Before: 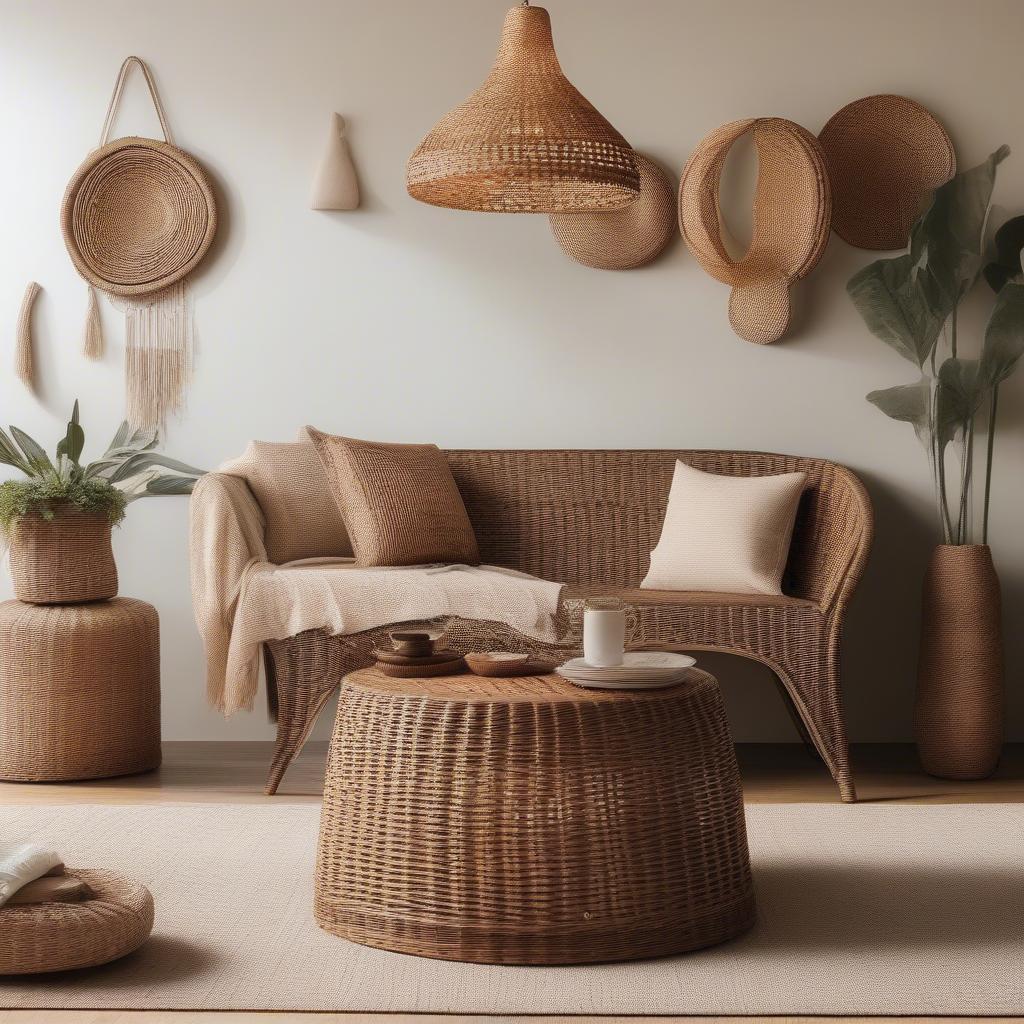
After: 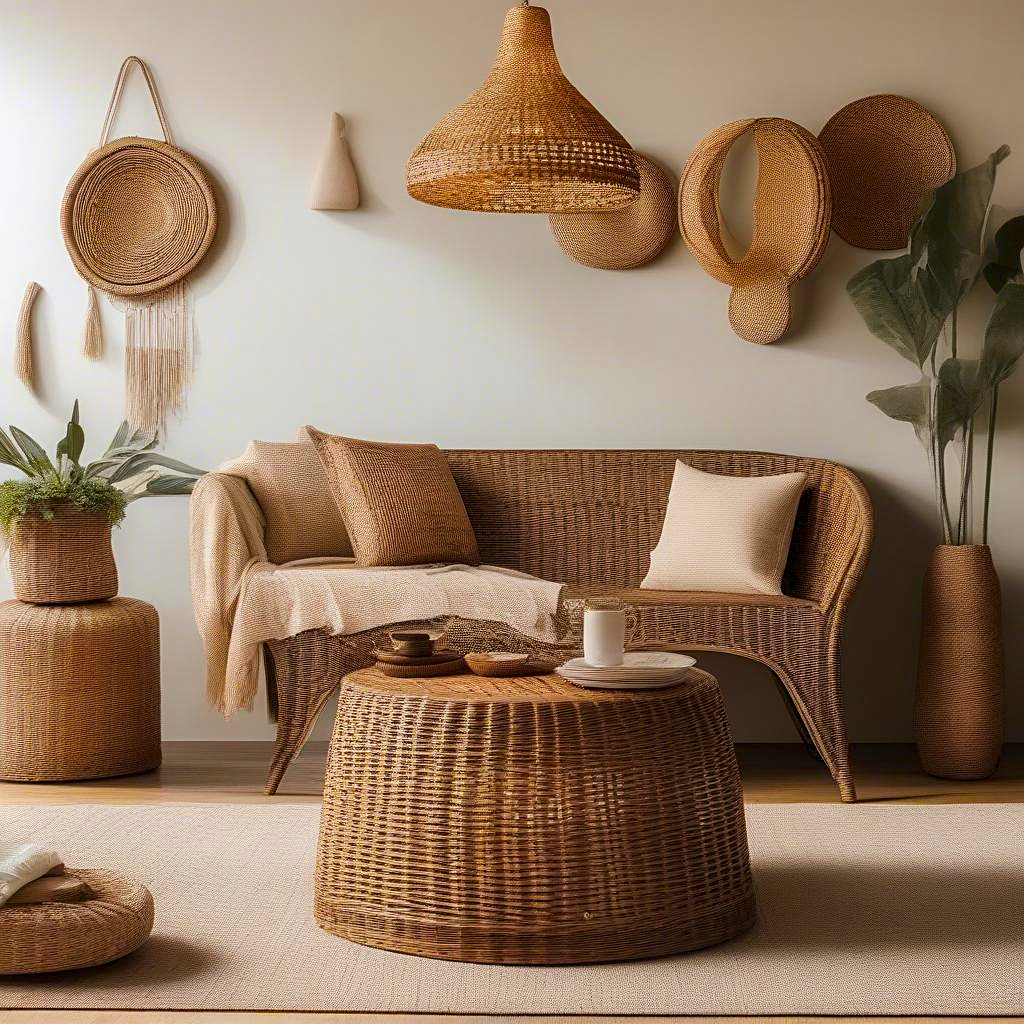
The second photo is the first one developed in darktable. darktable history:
sharpen: radius 2.167, amount 0.381, threshold 0
local contrast: on, module defaults
color balance rgb: linear chroma grading › global chroma 13.3%, global vibrance 41.49%
